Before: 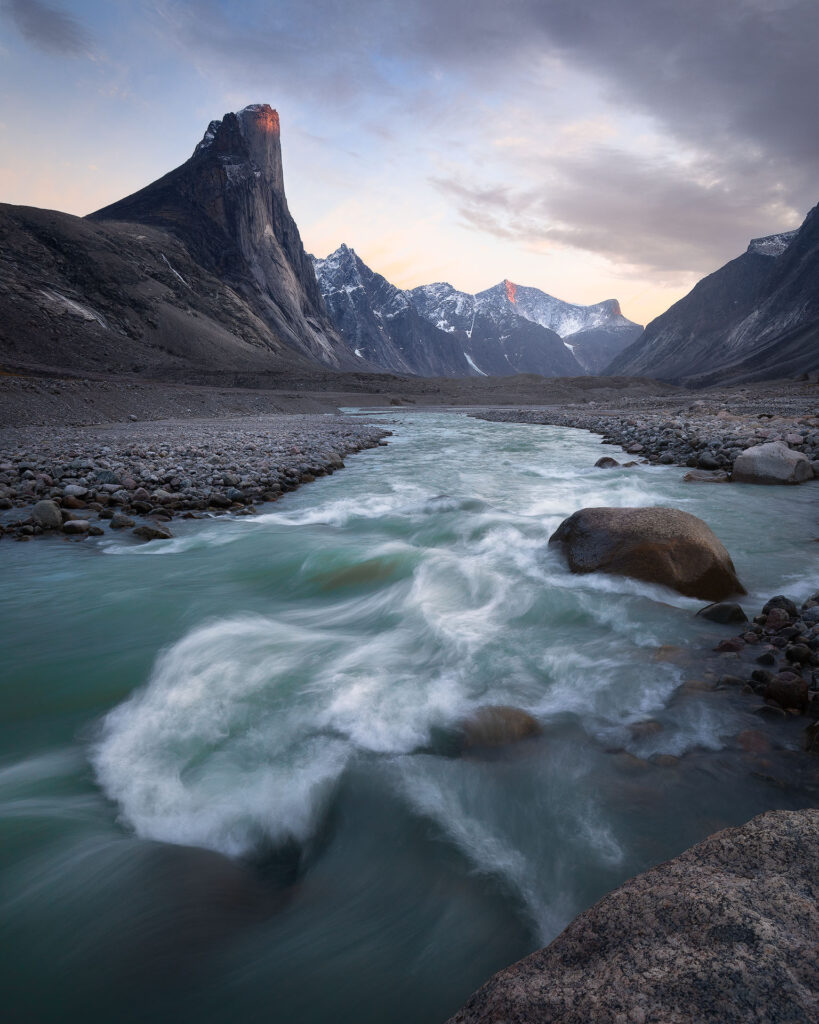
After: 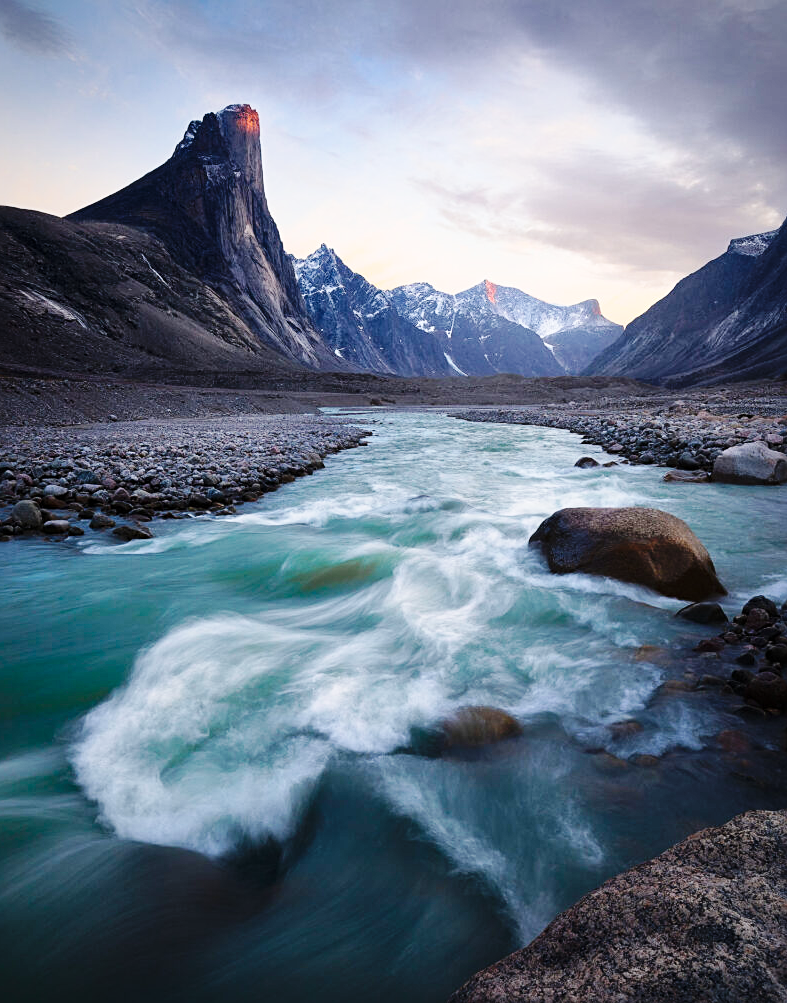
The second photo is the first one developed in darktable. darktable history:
sharpen: radius 2.125, amount 0.378, threshold 0.039
color balance rgb: perceptual saturation grading › global saturation 25.766%
vignetting: fall-off radius 60.82%, brightness -0.192, saturation -0.3
crop and rotate: left 2.52%, right 1.305%, bottom 2.044%
base curve: curves: ch0 [(0, 0) (0.036, 0.025) (0.121, 0.166) (0.206, 0.329) (0.605, 0.79) (1, 1)], preserve colors none
